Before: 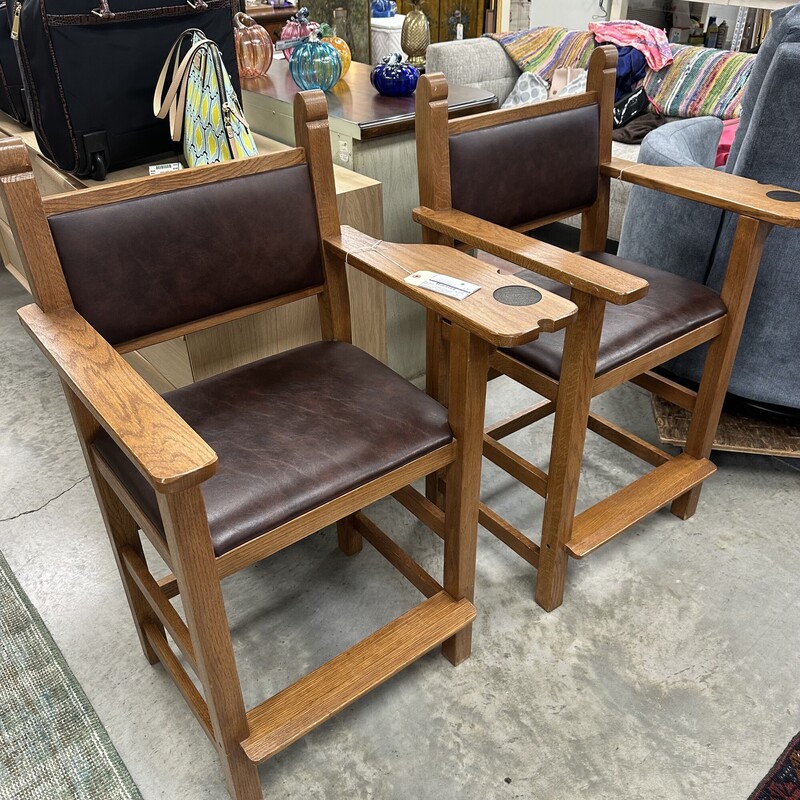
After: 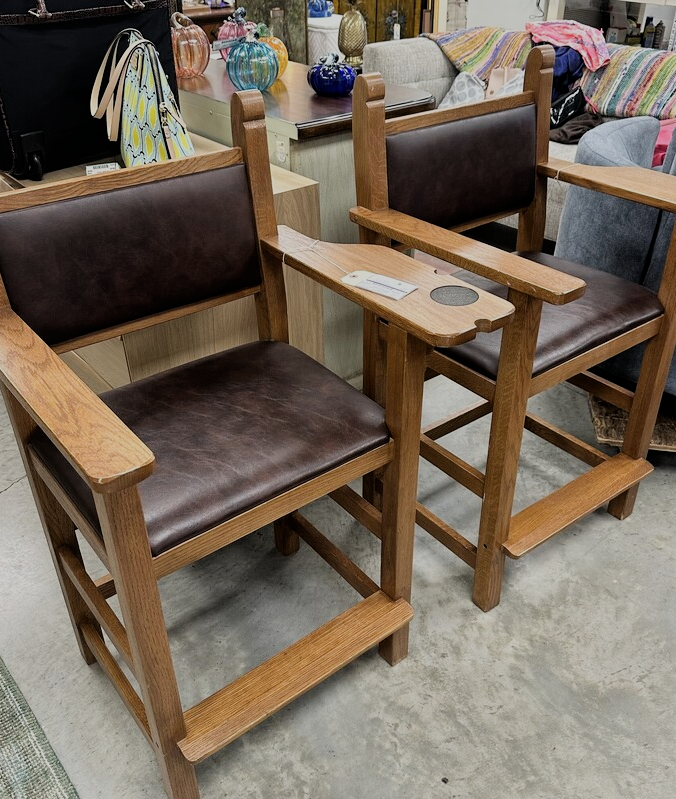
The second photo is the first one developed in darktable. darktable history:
crop: left 7.95%, right 7.503%
filmic rgb: black relative exposure -7.25 EV, white relative exposure 5.09 EV, hardness 3.2
